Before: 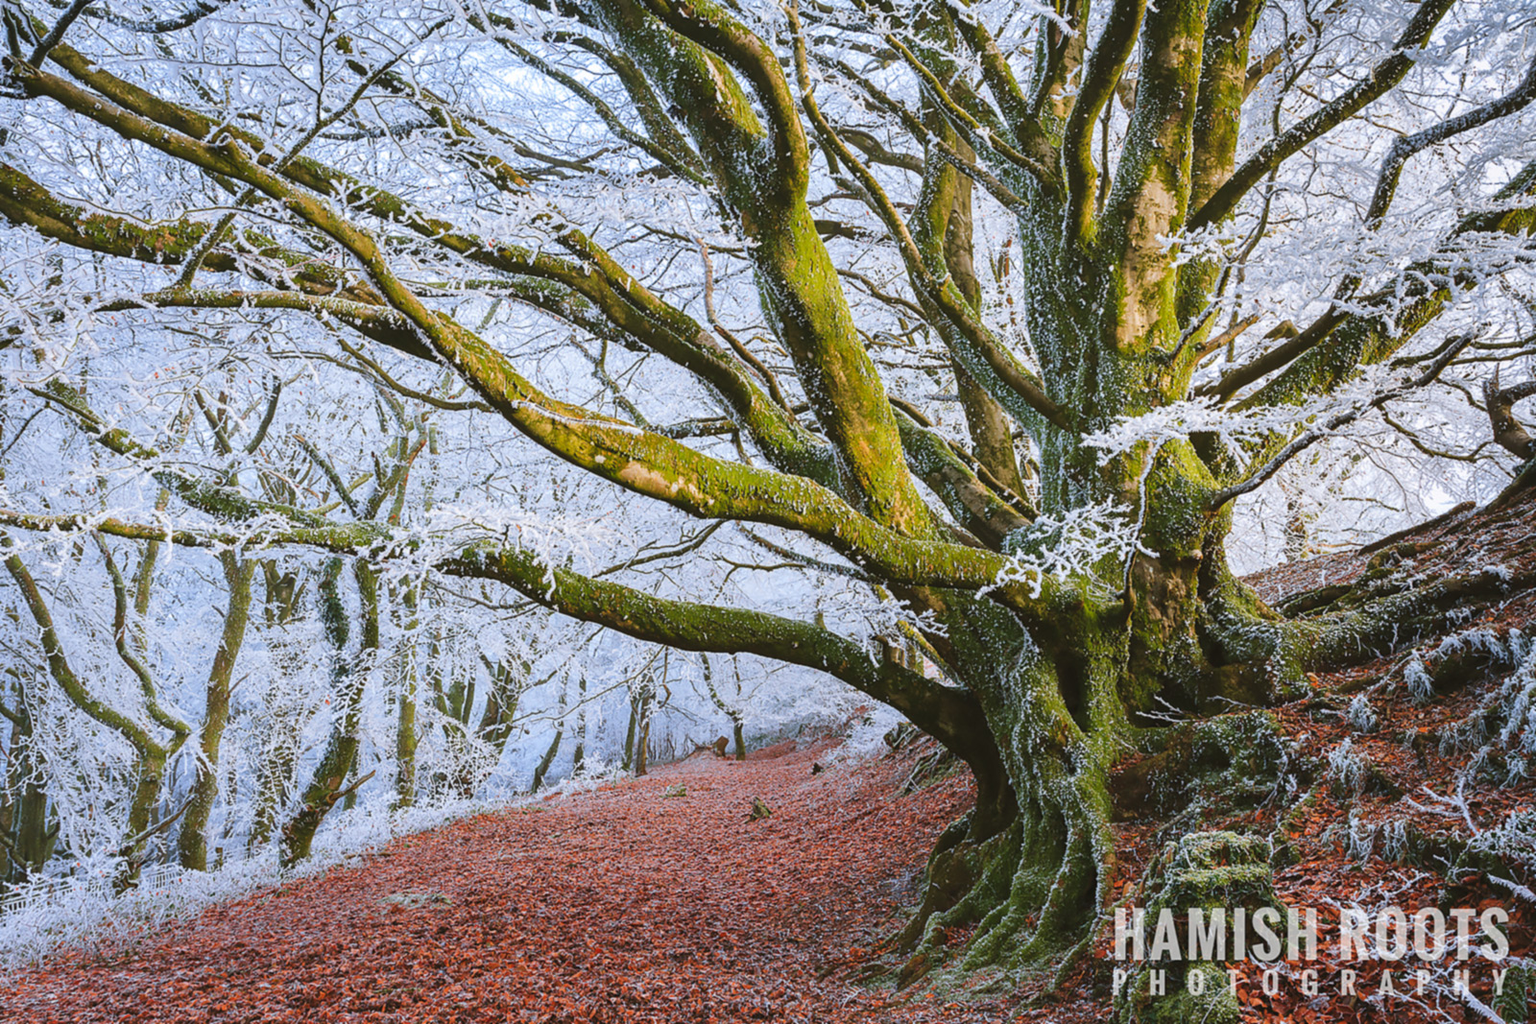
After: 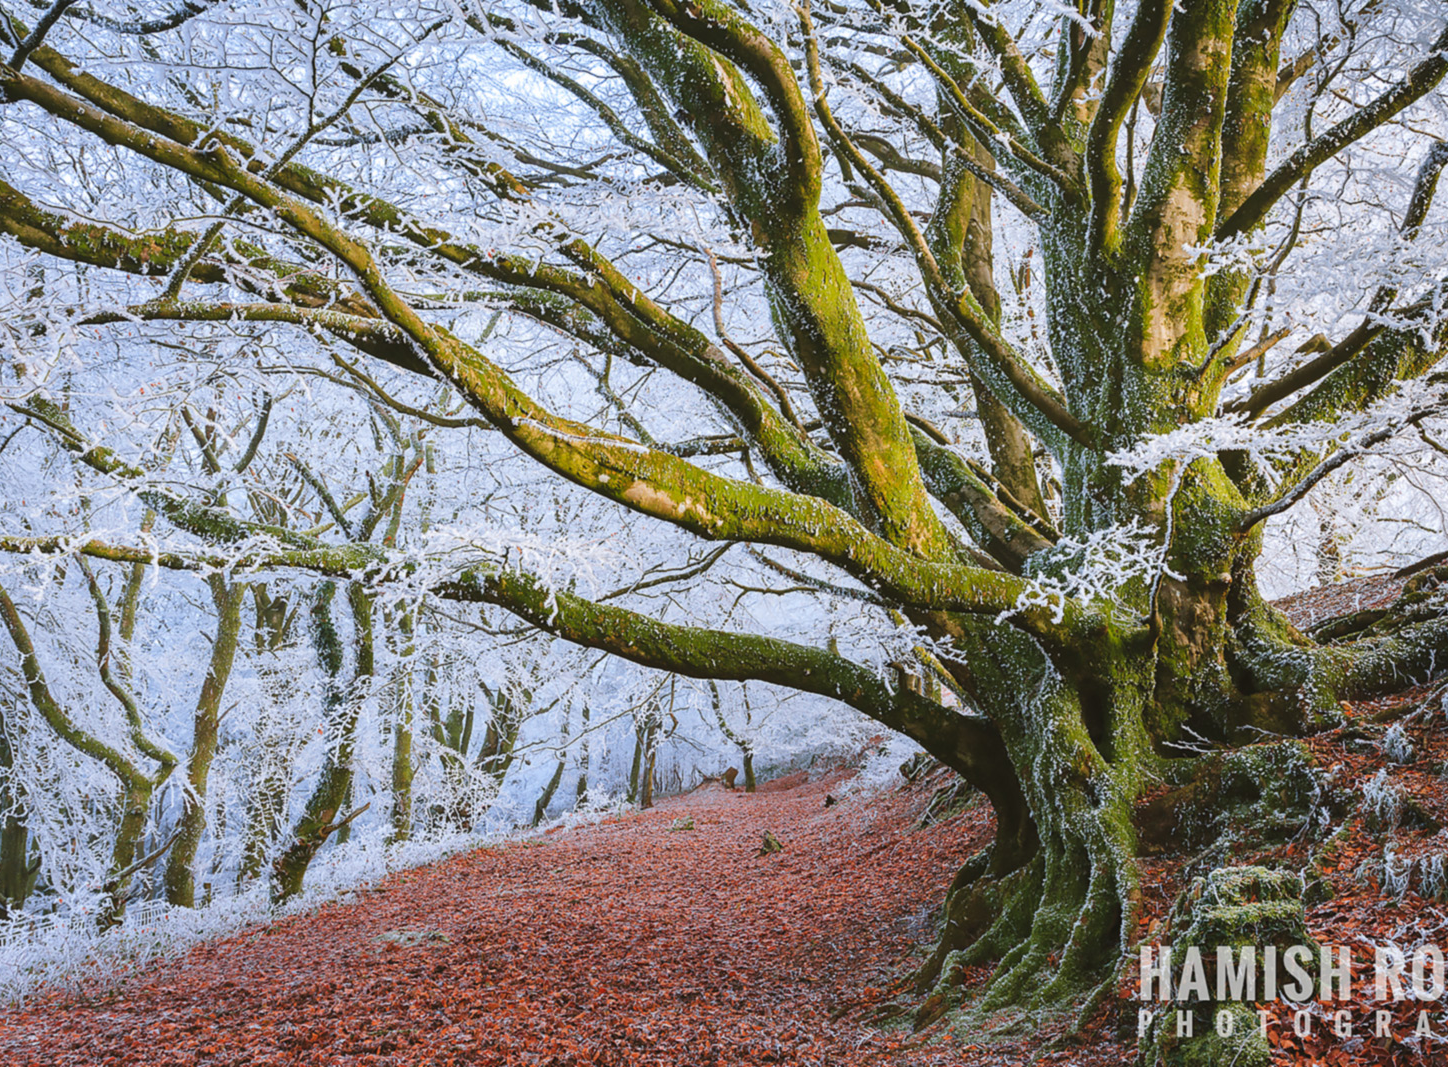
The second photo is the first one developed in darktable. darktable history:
crop and rotate: left 1.354%, right 8.123%
